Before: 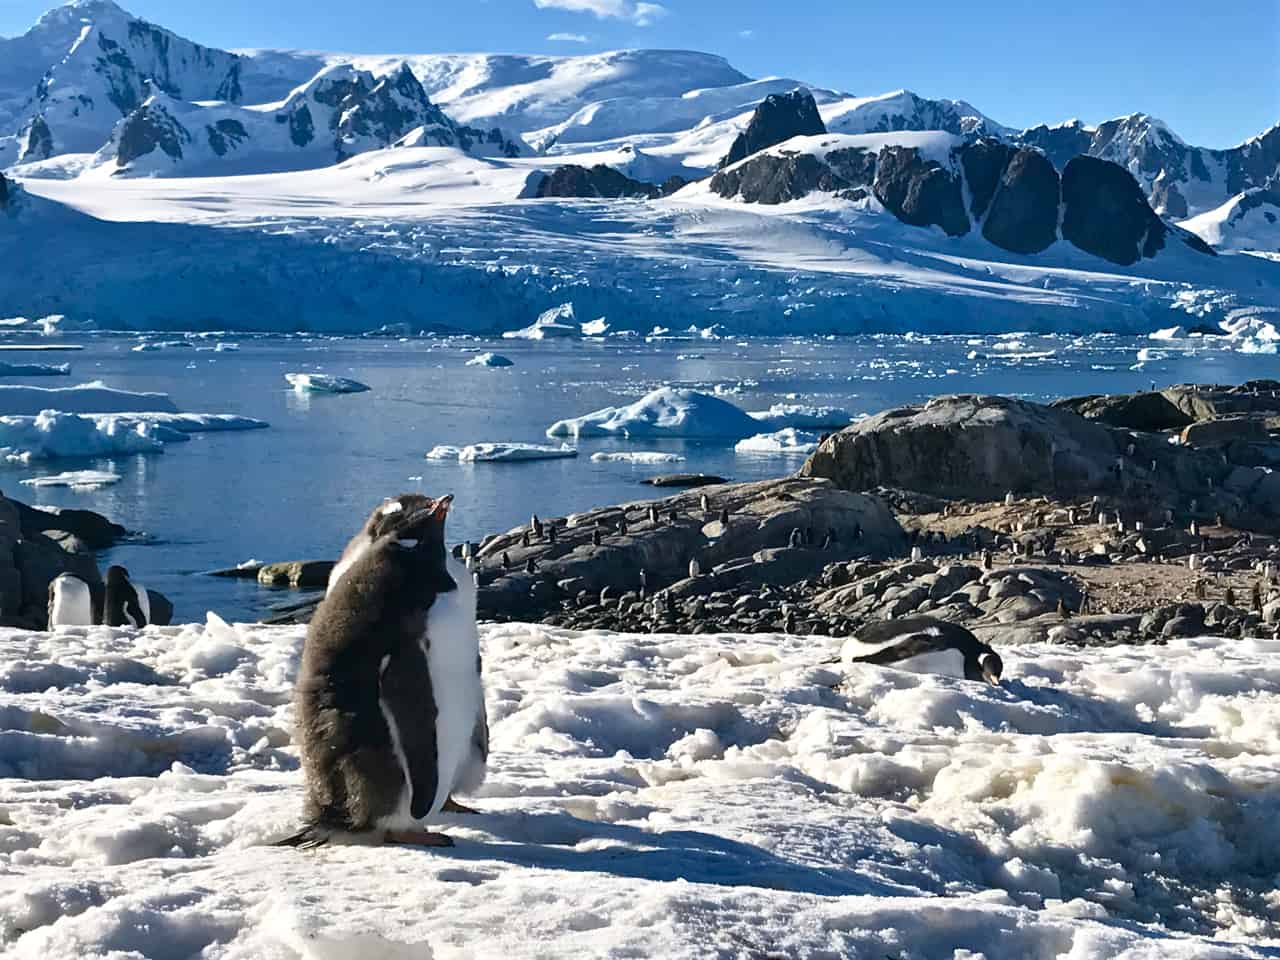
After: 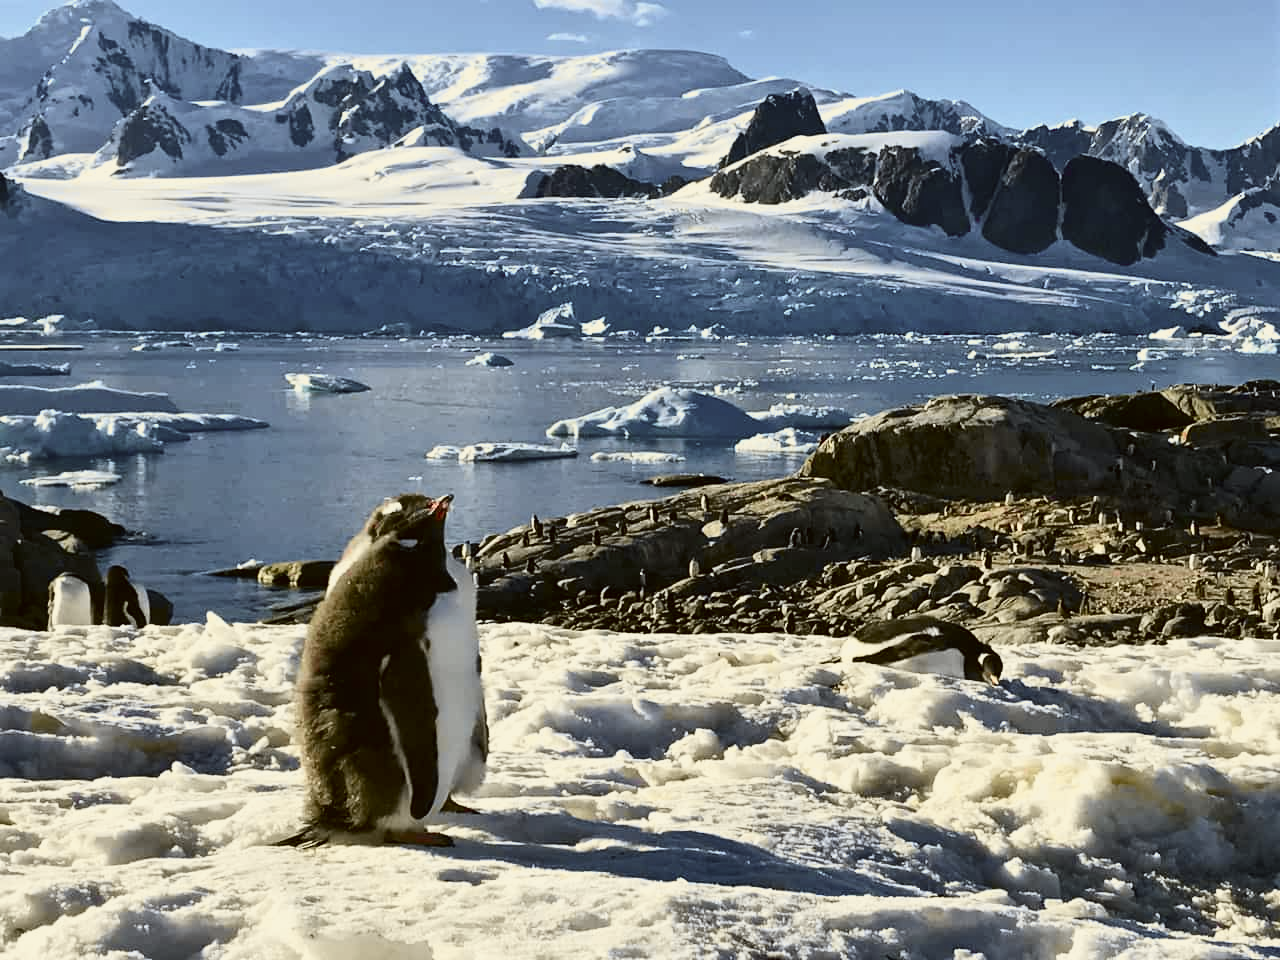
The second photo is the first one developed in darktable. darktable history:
color correction: highlights a* -1.43, highlights b* 10.12, shadows a* 0.395, shadows b* 19.35
tone curve: curves: ch0 [(0, 0) (0.087, 0.054) (0.281, 0.245) (0.506, 0.526) (0.8, 0.824) (0.994, 0.955)]; ch1 [(0, 0) (0.27, 0.195) (0.406, 0.435) (0.452, 0.474) (0.495, 0.5) (0.514, 0.508) (0.537, 0.556) (0.654, 0.689) (1, 1)]; ch2 [(0, 0) (0.269, 0.299) (0.459, 0.441) (0.498, 0.499) (0.523, 0.52) (0.551, 0.549) (0.633, 0.625) (0.659, 0.681) (0.718, 0.764) (1, 1)], color space Lab, independent channels, preserve colors none
